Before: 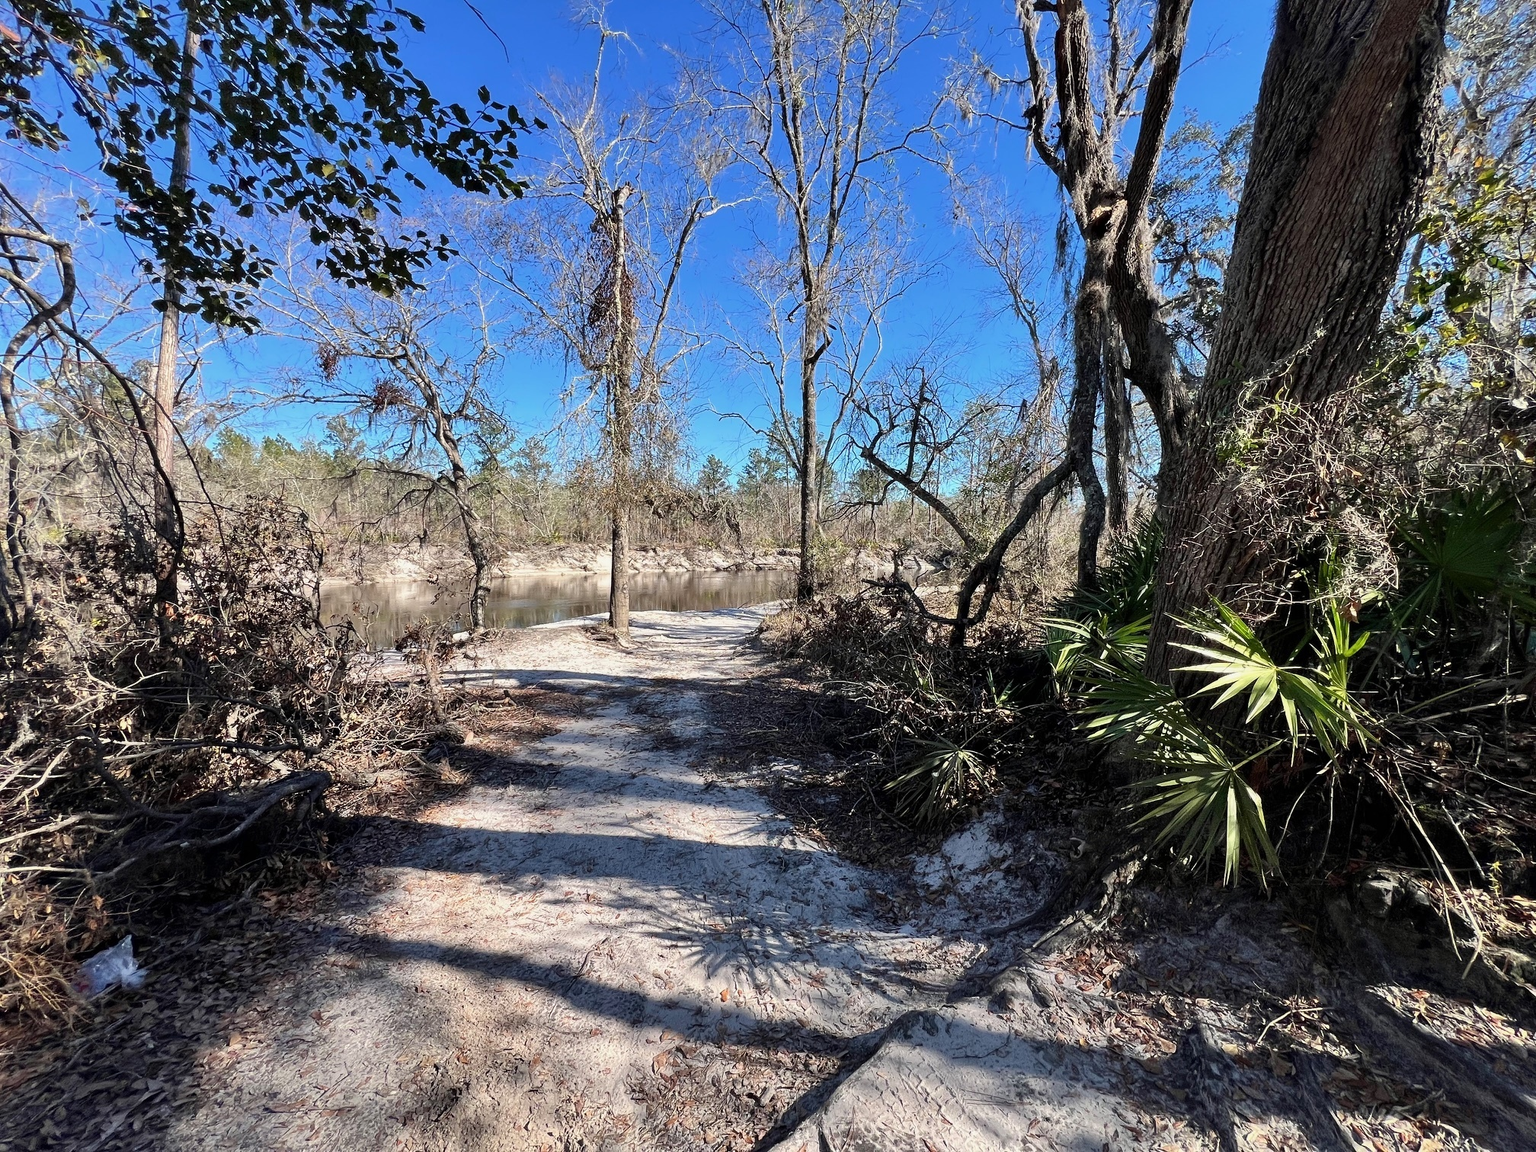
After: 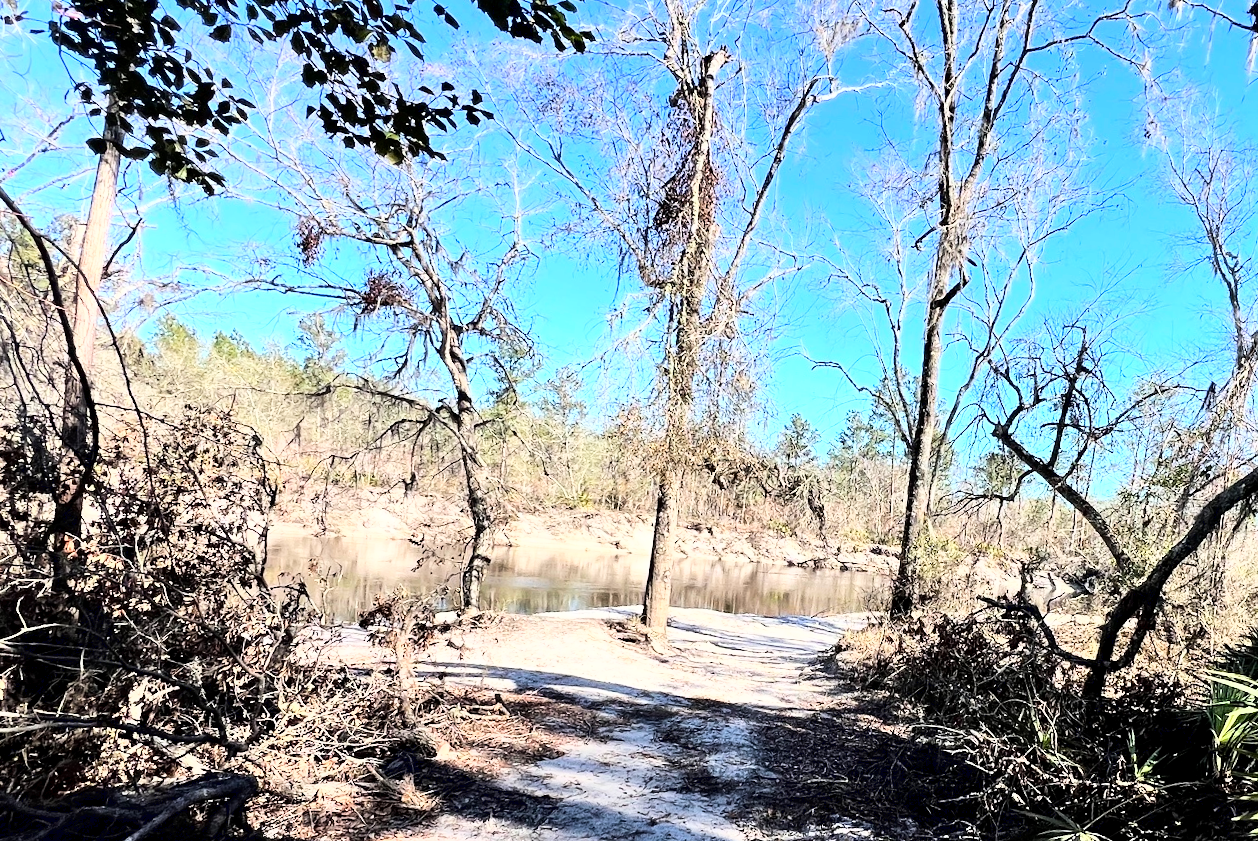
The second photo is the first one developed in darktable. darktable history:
crop and rotate: angle -5.78°, left 2.163%, top 6.824%, right 27.337%, bottom 30.342%
base curve: curves: ch0 [(0, 0) (0.007, 0.004) (0.027, 0.03) (0.046, 0.07) (0.207, 0.54) (0.442, 0.872) (0.673, 0.972) (1, 1)]
